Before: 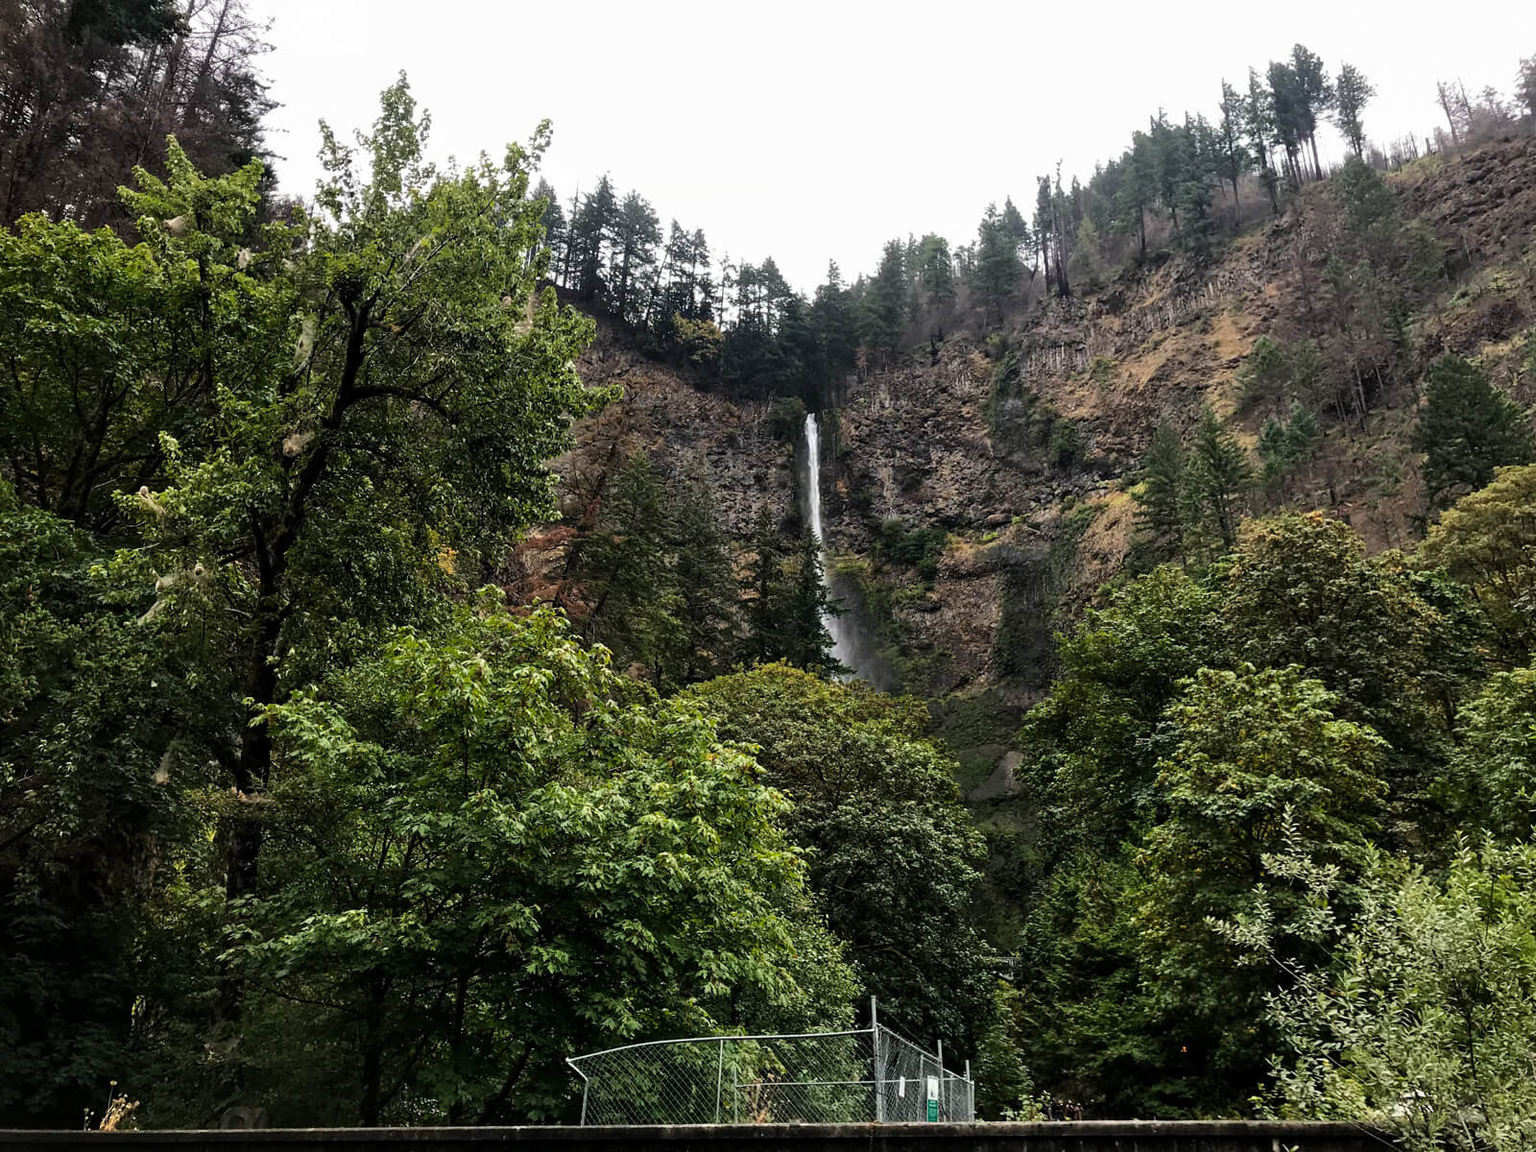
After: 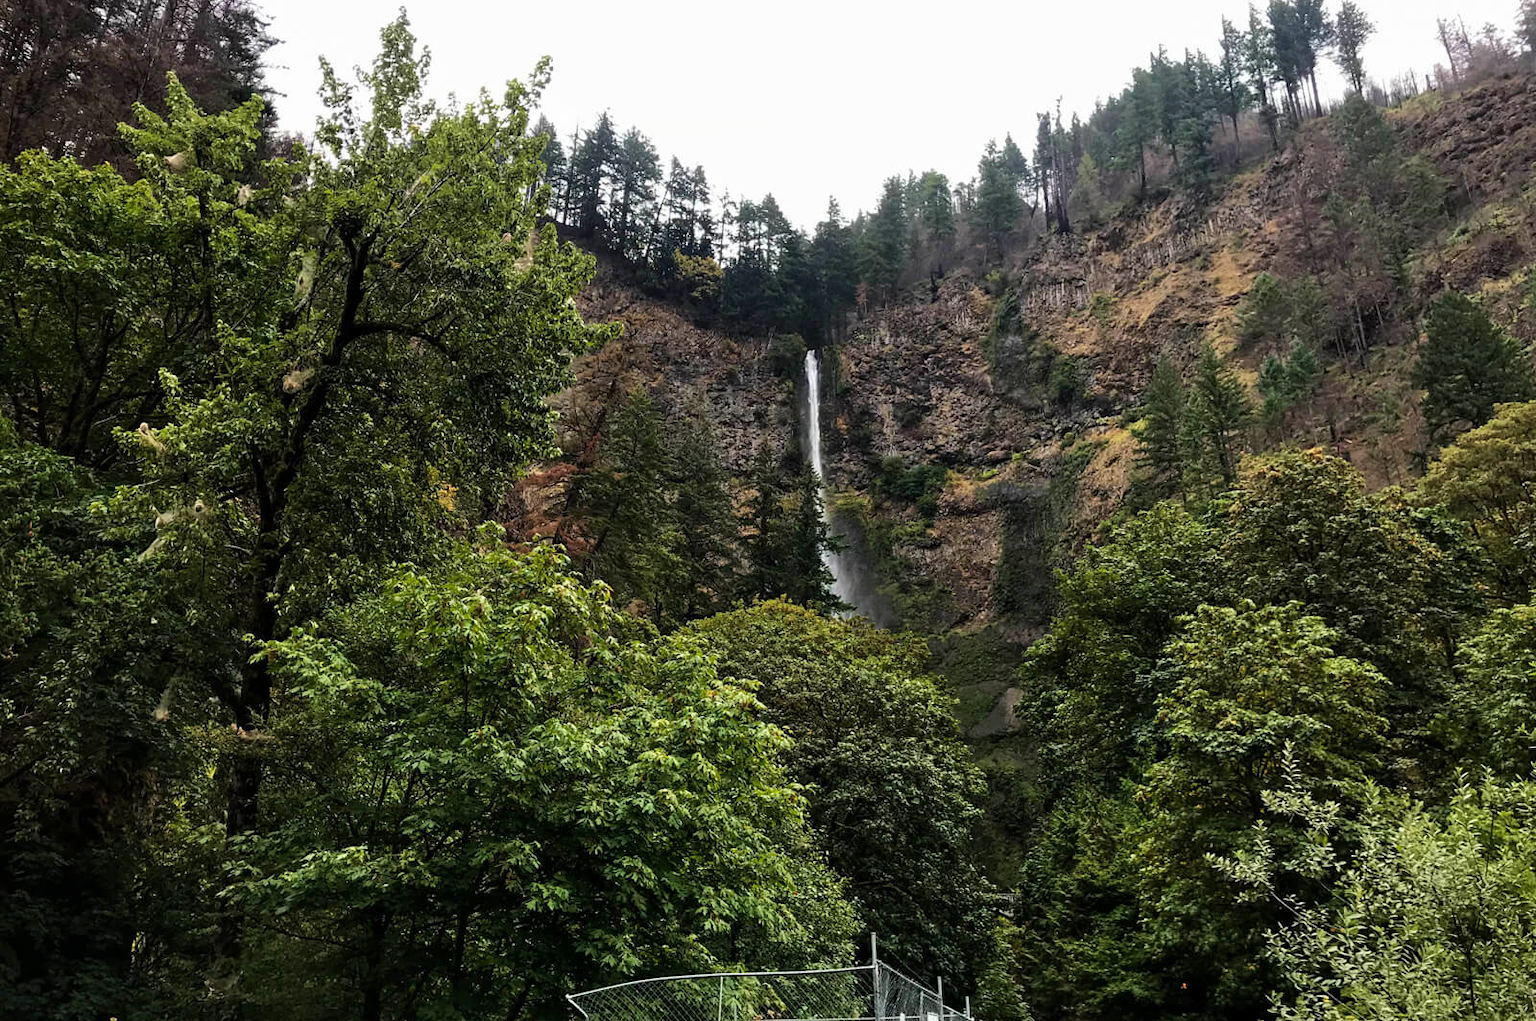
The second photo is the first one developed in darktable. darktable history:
crop and rotate: top 5.551%, bottom 5.744%
velvia: on, module defaults
